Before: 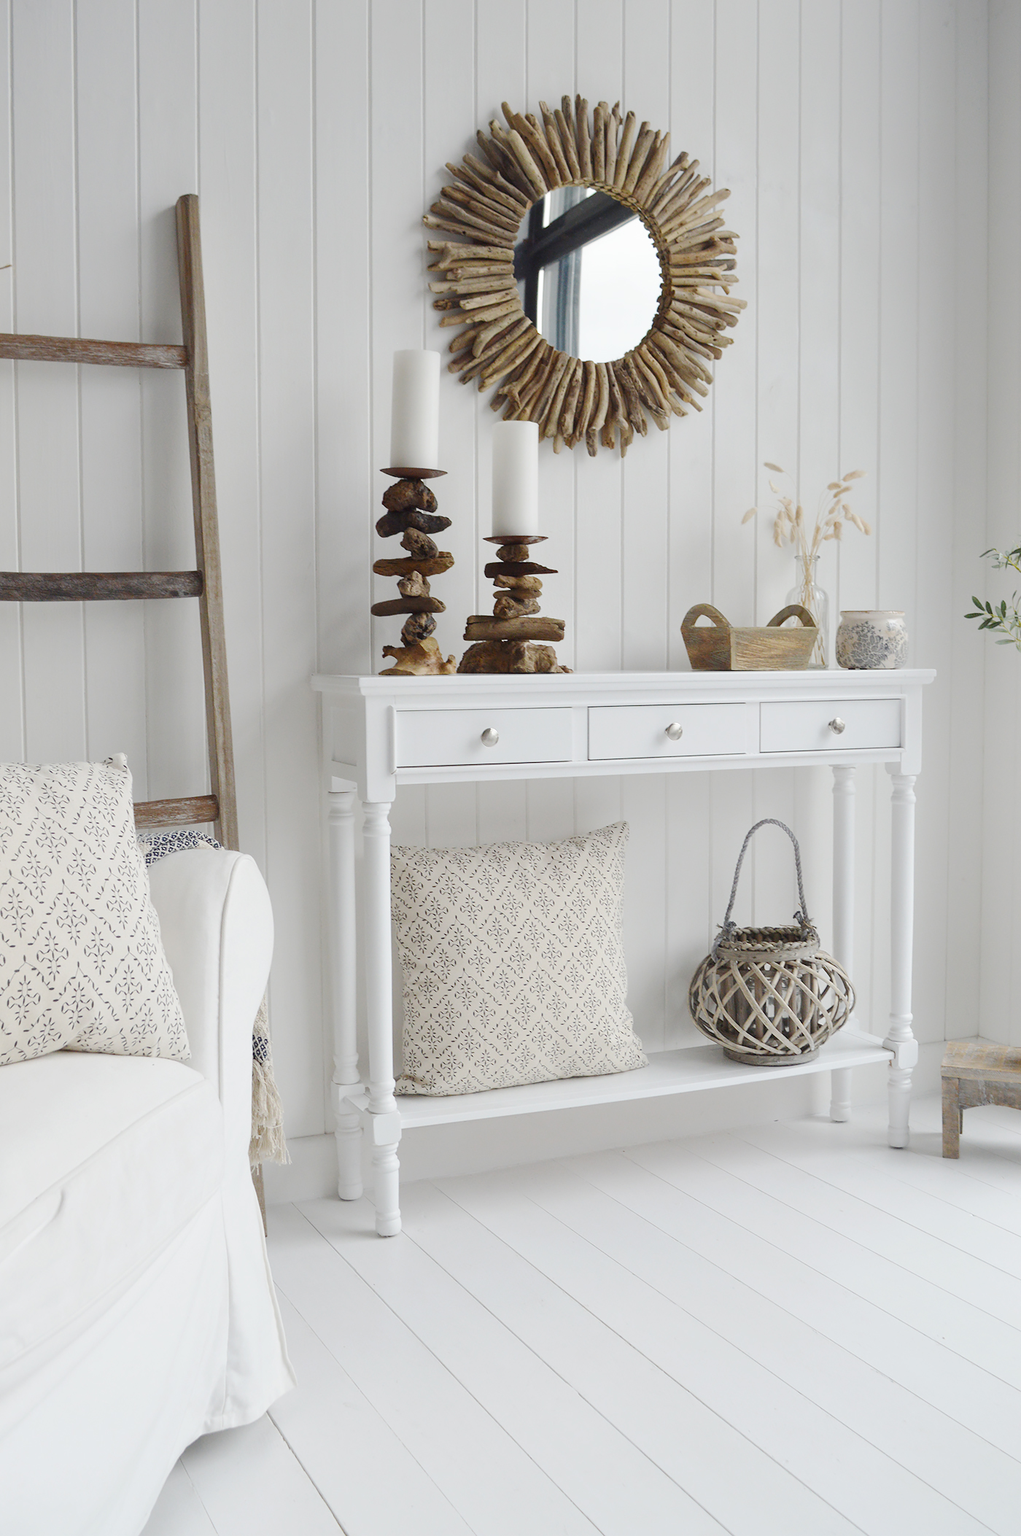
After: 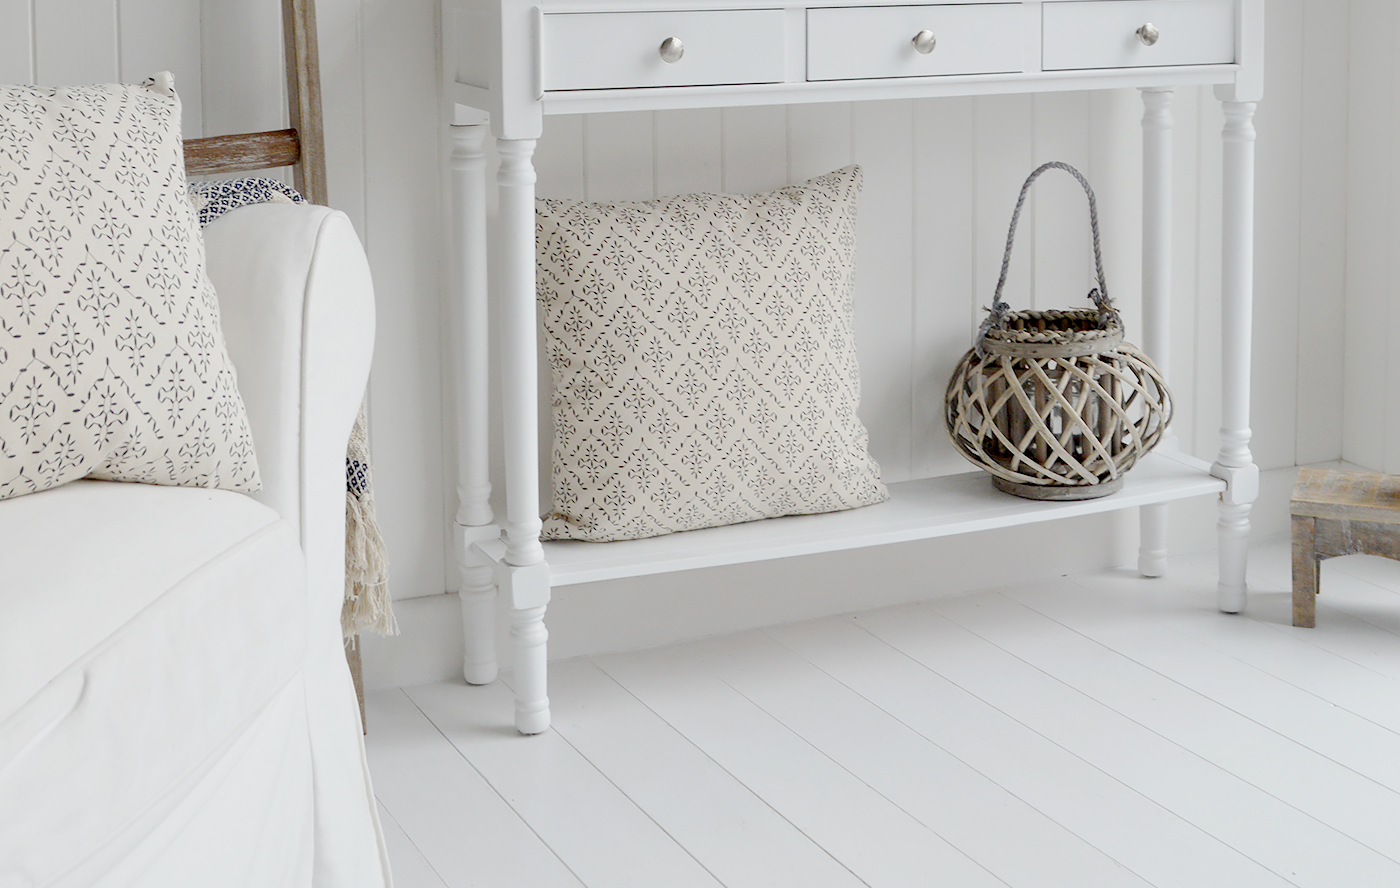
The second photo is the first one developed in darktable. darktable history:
exposure: black level correction 0.029, exposure -0.082 EV, compensate highlight preservation false
crop: top 45.633%, bottom 12.201%
